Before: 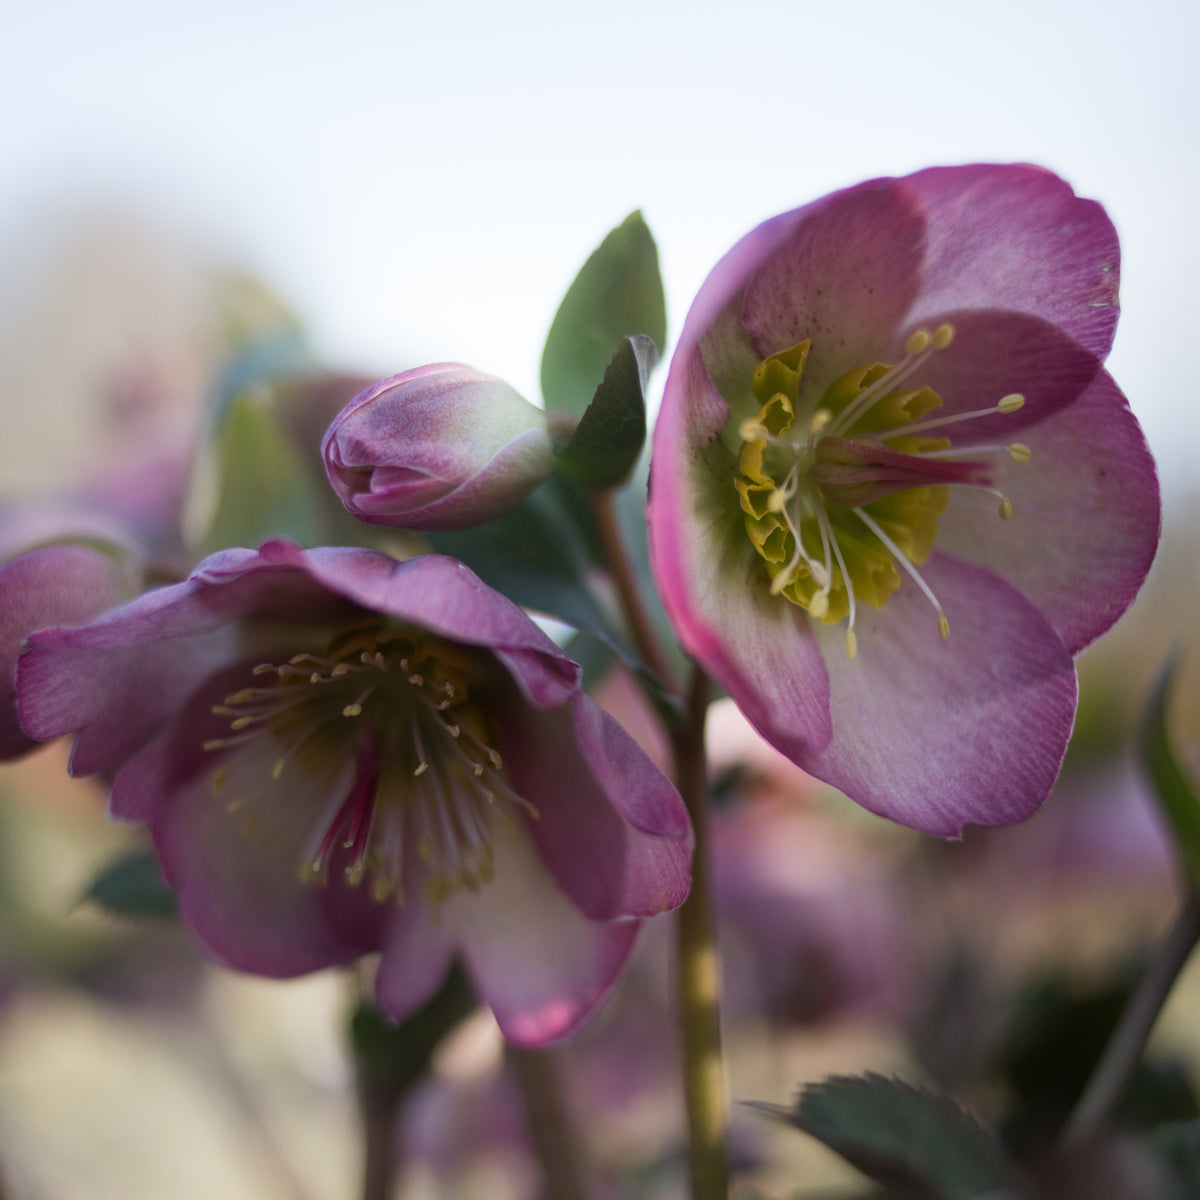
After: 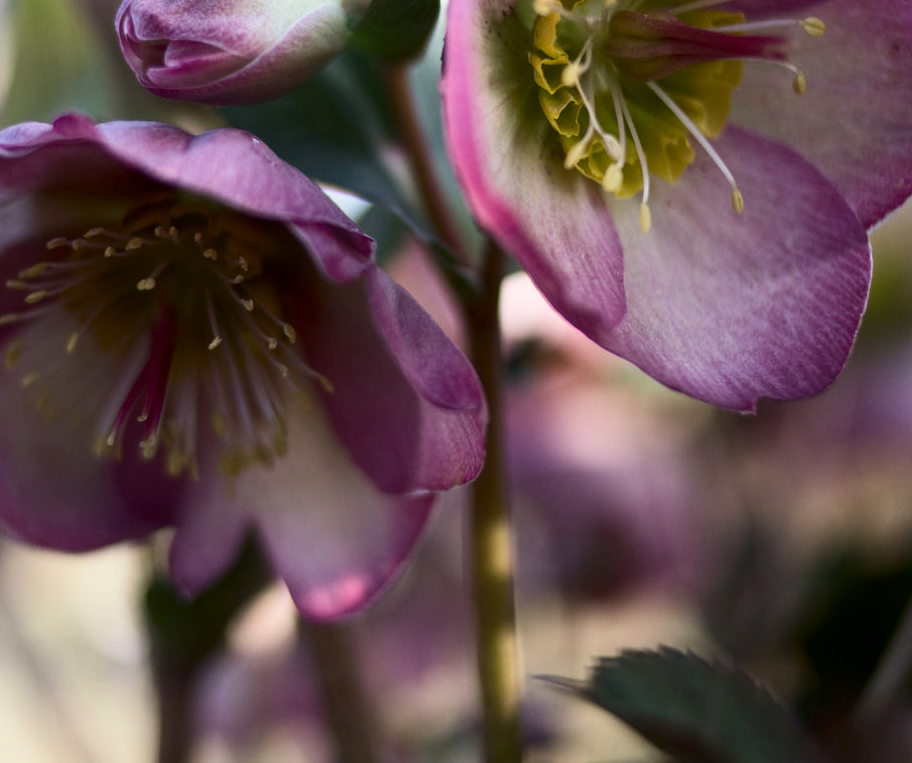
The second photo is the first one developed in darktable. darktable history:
contrast brightness saturation: contrast 0.224
crop and rotate: left 17.198%, top 35.578%, right 6.789%, bottom 0.807%
exposure: black level correction 0.003, exposure 0.147 EV, compensate highlight preservation false
